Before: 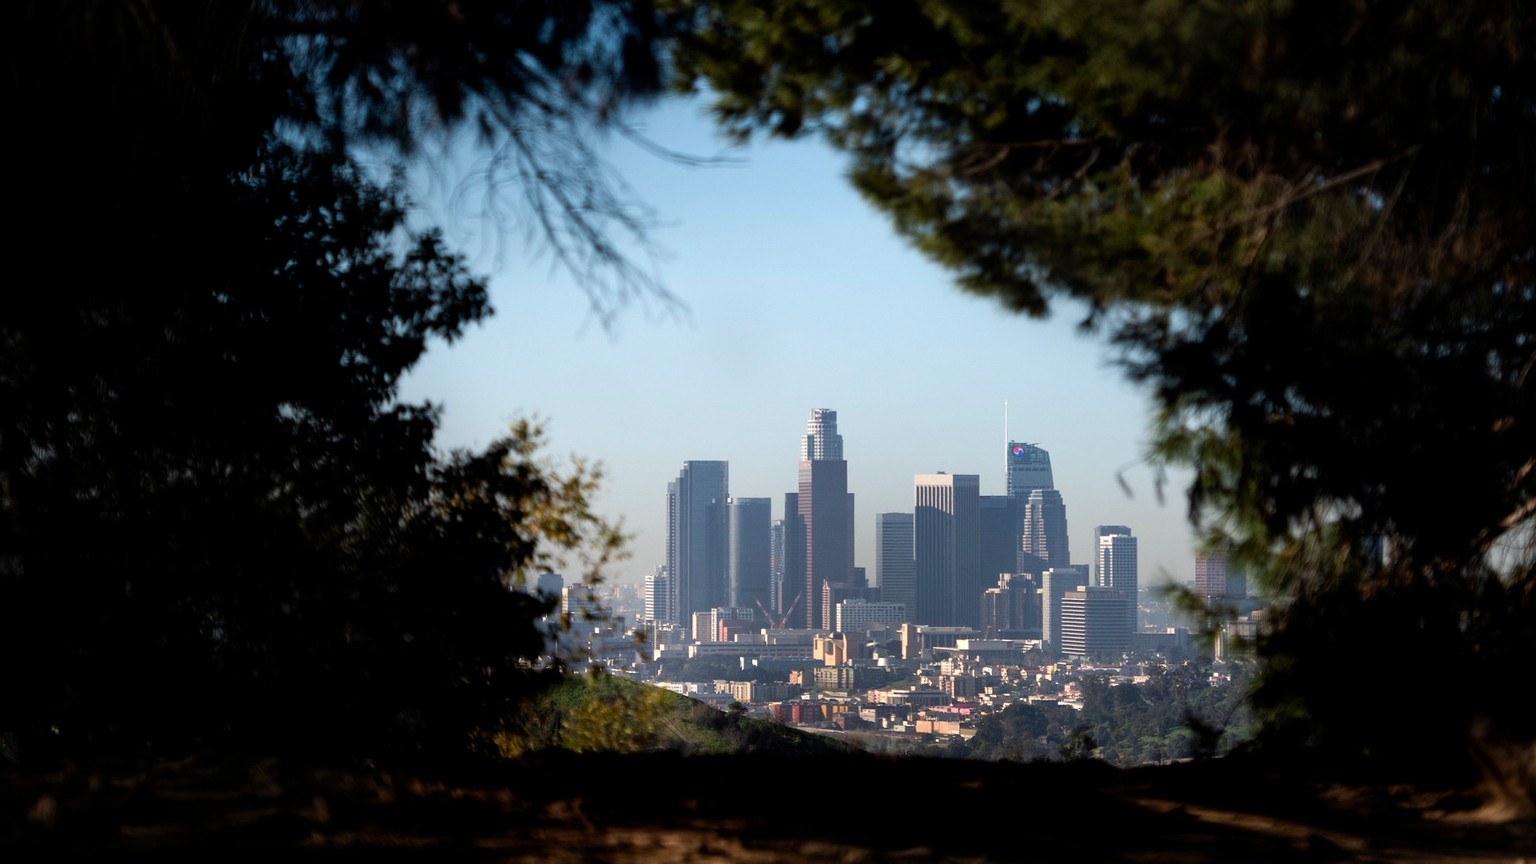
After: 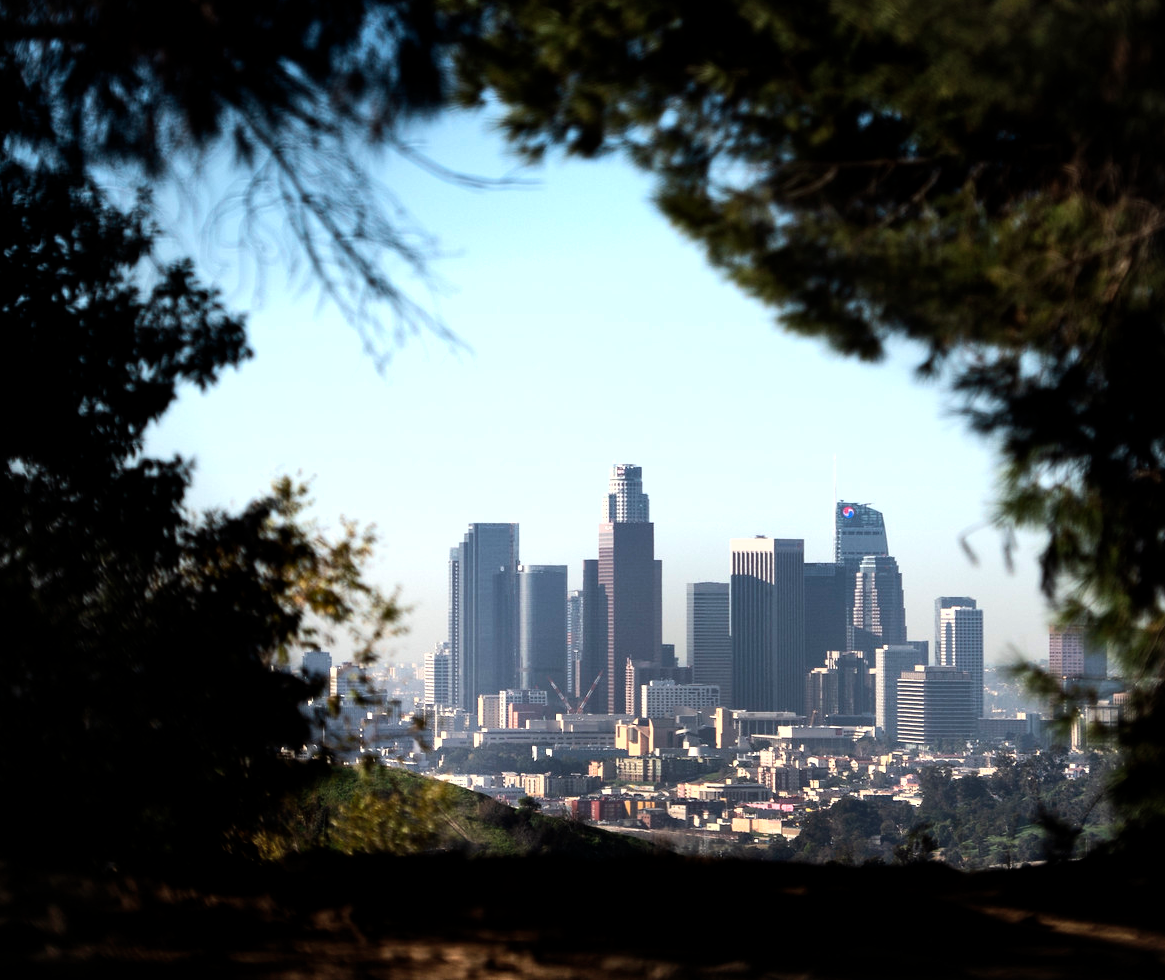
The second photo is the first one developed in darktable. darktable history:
tone equalizer: -8 EV -0.75 EV, -7 EV -0.7 EV, -6 EV -0.6 EV, -5 EV -0.4 EV, -3 EV 0.4 EV, -2 EV 0.6 EV, -1 EV 0.7 EV, +0 EV 0.75 EV, edges refinement/feathering 500, mask exposure compensation -1.57 EV, preserve details no
crop and rotate: left 17.732%, right 15.423%
shadows and highlights: radius 125.46, shadows 30.51, highlights -30.51, low approximation 0.01, soften with gaussian
